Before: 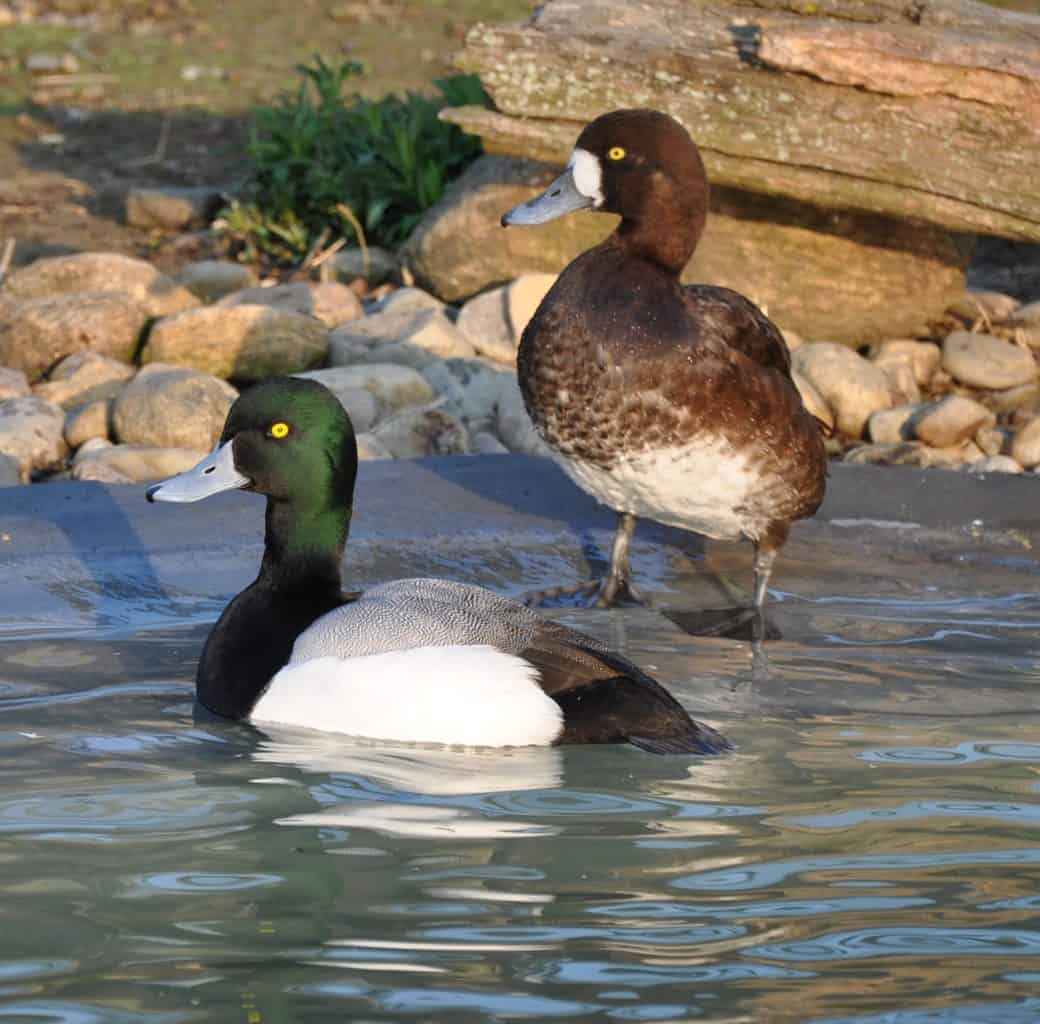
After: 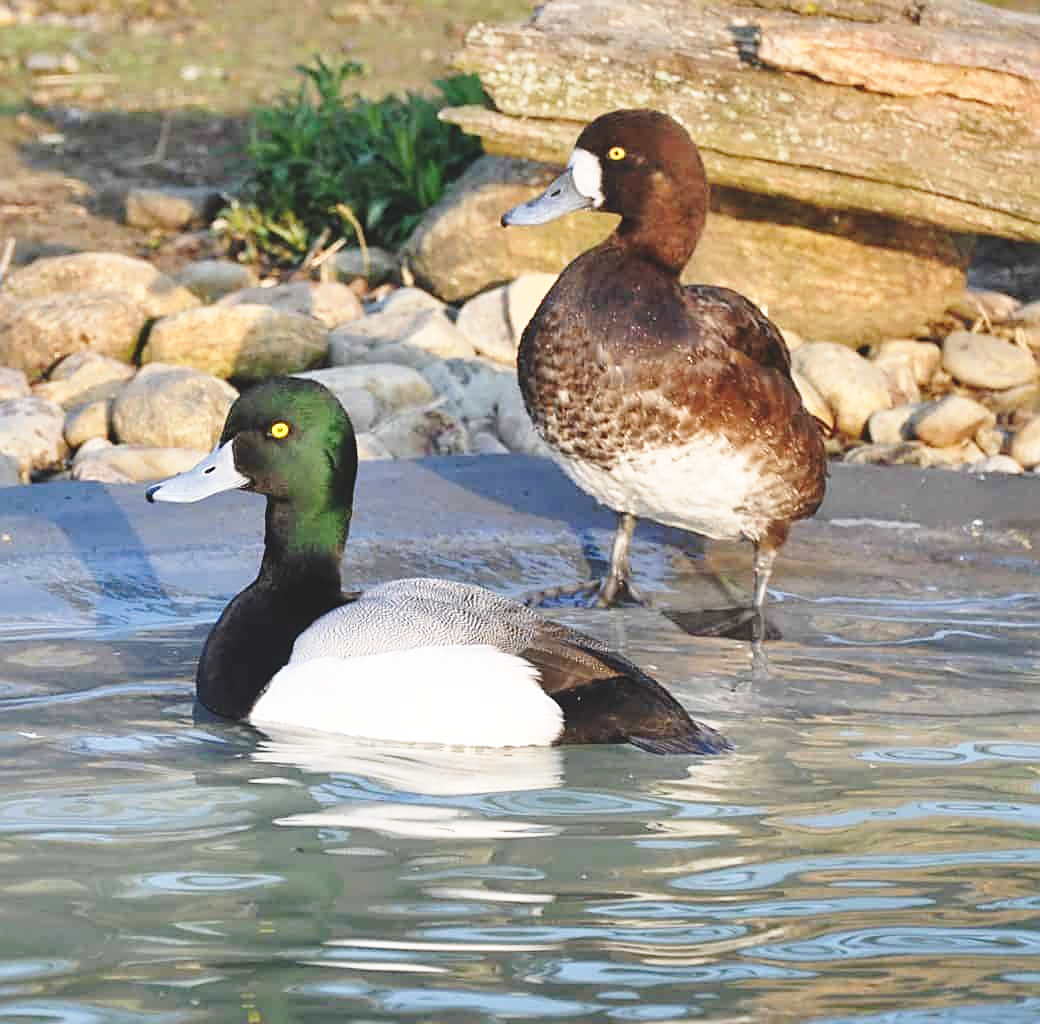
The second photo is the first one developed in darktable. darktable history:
exposure: black level correction -0.015, compensate highlight preservation false
base curve: curves: ch0 [(0, 0) (0.028, 0.03) (0.121, 0.232) (0.46, 0.748) (0.859, 0.968) (1, 1)], preserve colors none
sharpen: on, module defaults
